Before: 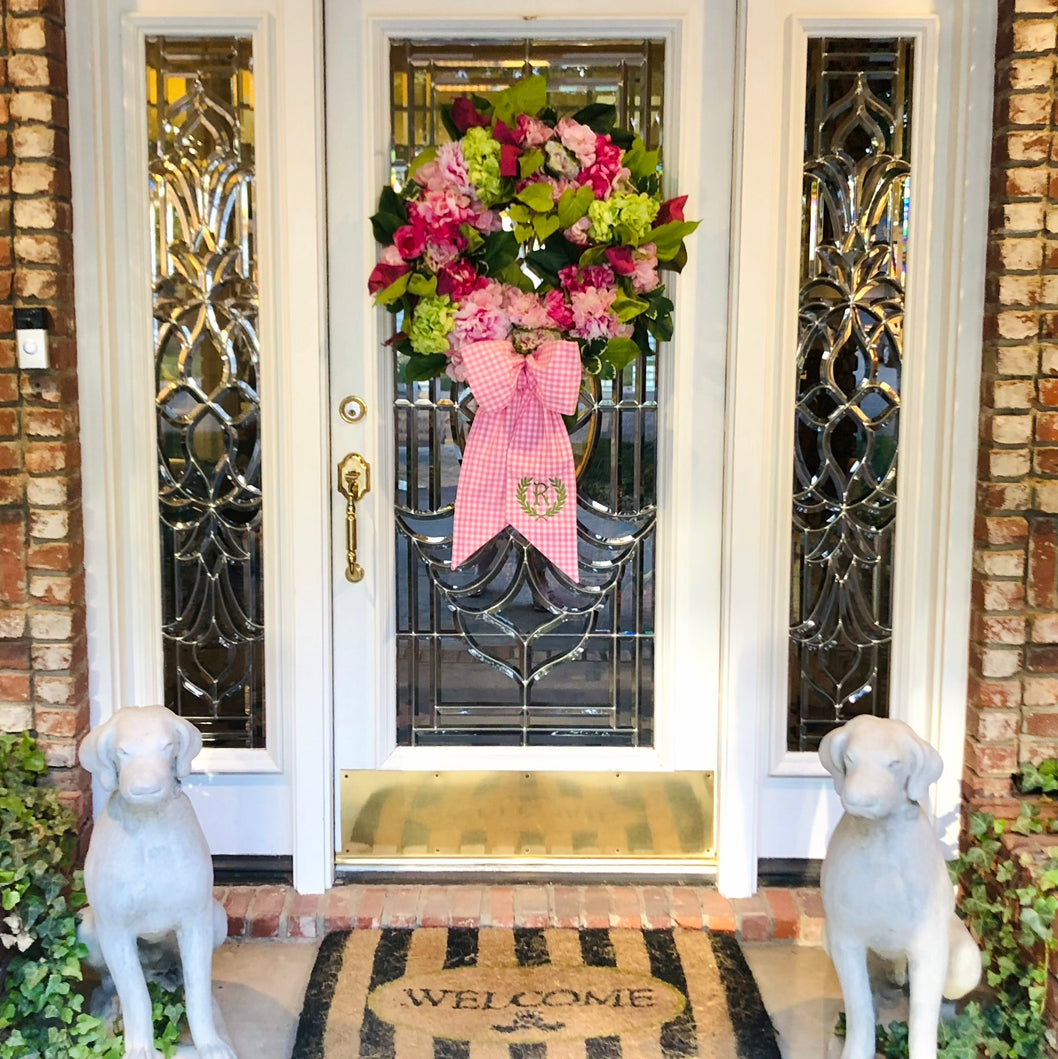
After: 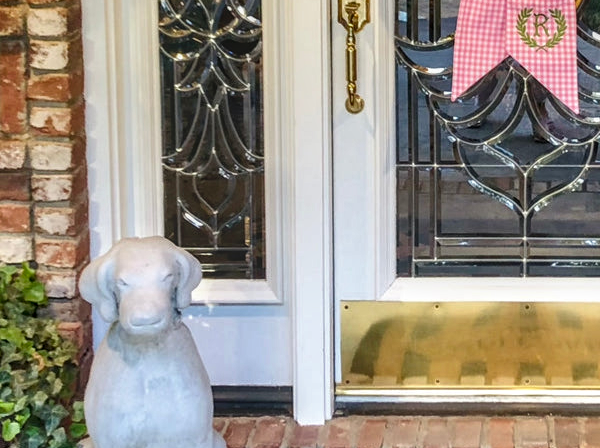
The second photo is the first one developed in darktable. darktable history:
shadows and highlights: shadows 59.44, highlights -60.35, soften with gaussian
contrast brightness saturation: contrast 0.029, brightness -0.036
local contrast: highlights 3%, shadows 2%, detail 133%
crop: top 44.345%, right 43.225%, bottom 13.302%
